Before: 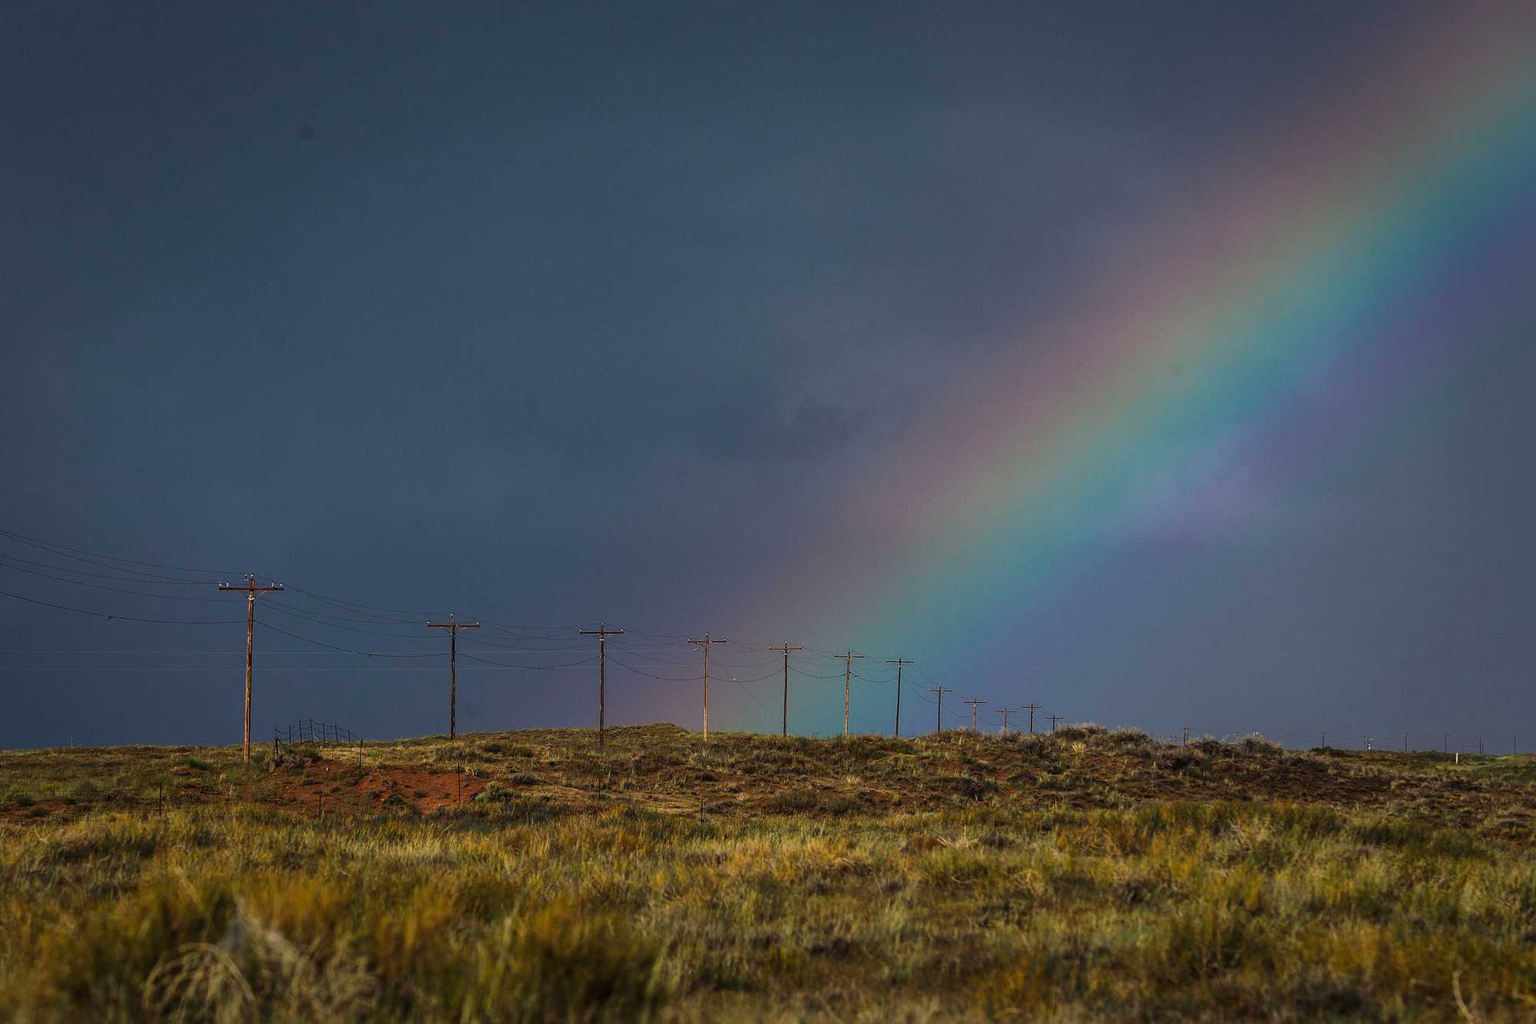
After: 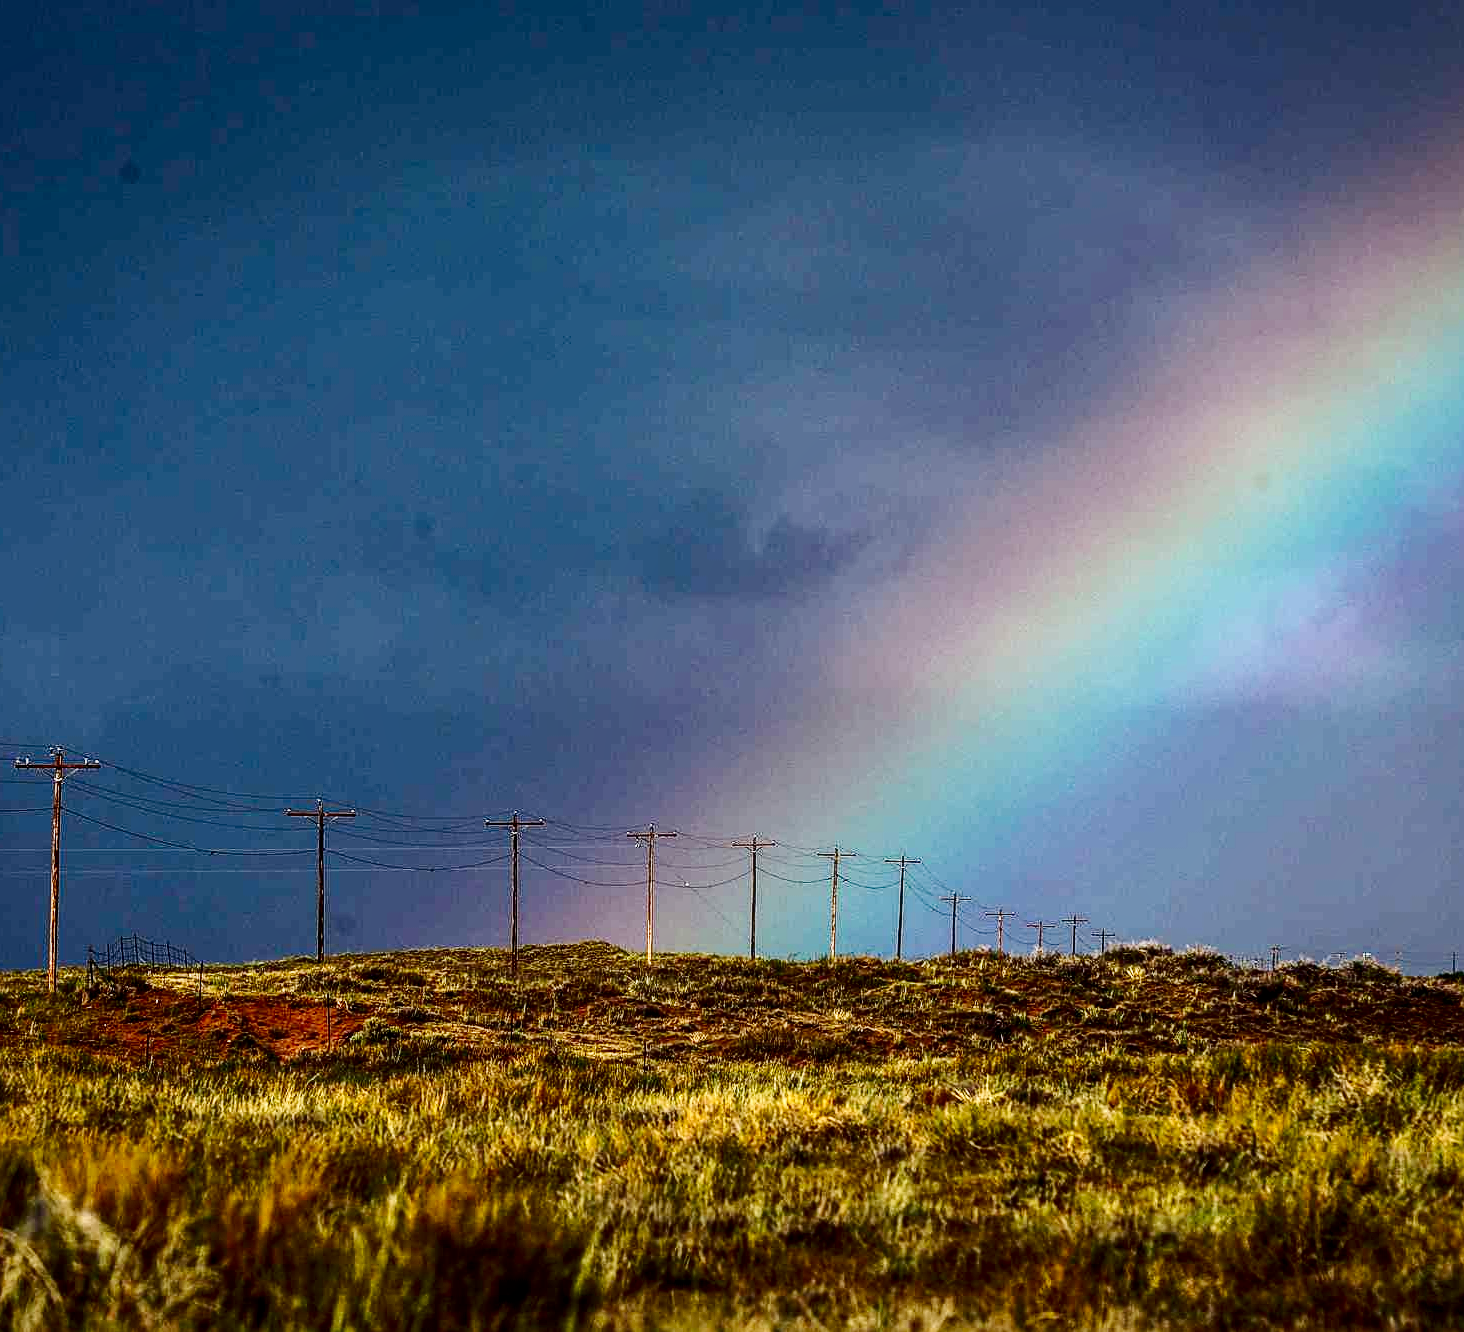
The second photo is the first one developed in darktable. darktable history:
contrast brightness saturation: contrast 0.191, brightness -0.22, saturation 0.109
base curve: curves: ch0 [(0, 0) (0.018, 0.026) (0.143, 0.37) (0.33, 0.731) (0.458, 0.853) (0.735, 0.965) (0.905, 0.986) (1, 1)], preserve colors none
sharpen: on, module defaults
crop: left 13.463%, right 13.317%
local contrast: on, module defaults
